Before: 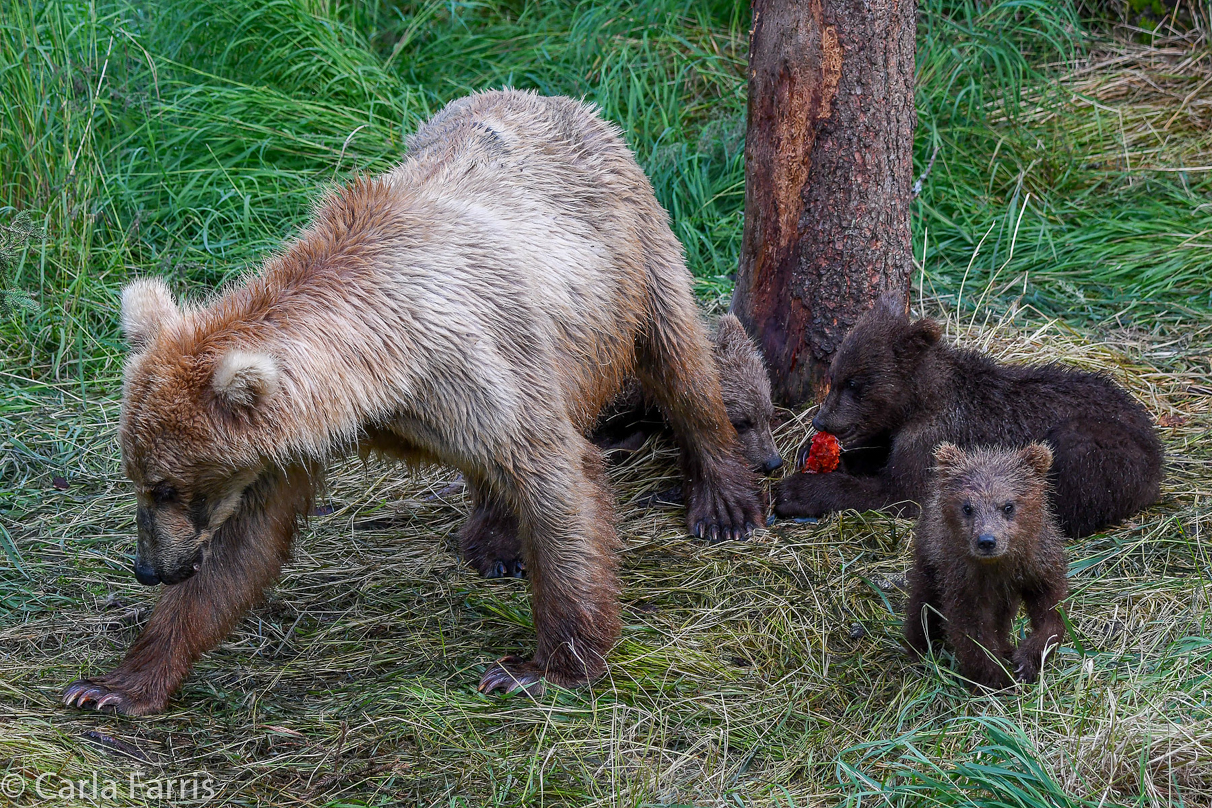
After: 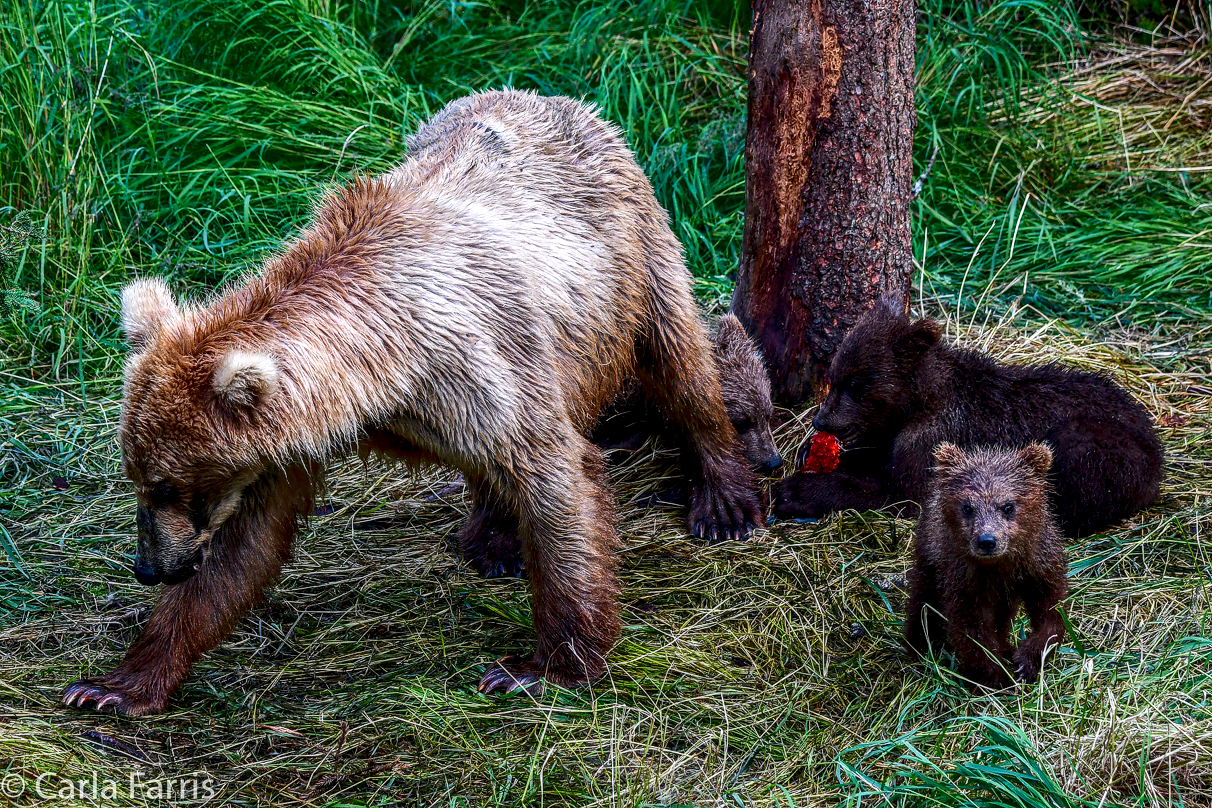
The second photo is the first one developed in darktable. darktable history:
local contrast: highlights 58%, detail 145%
velvia: on, module defaults
contrast brightness saturation: contrast 0.185, brightness -0.105, saturation 0.214
